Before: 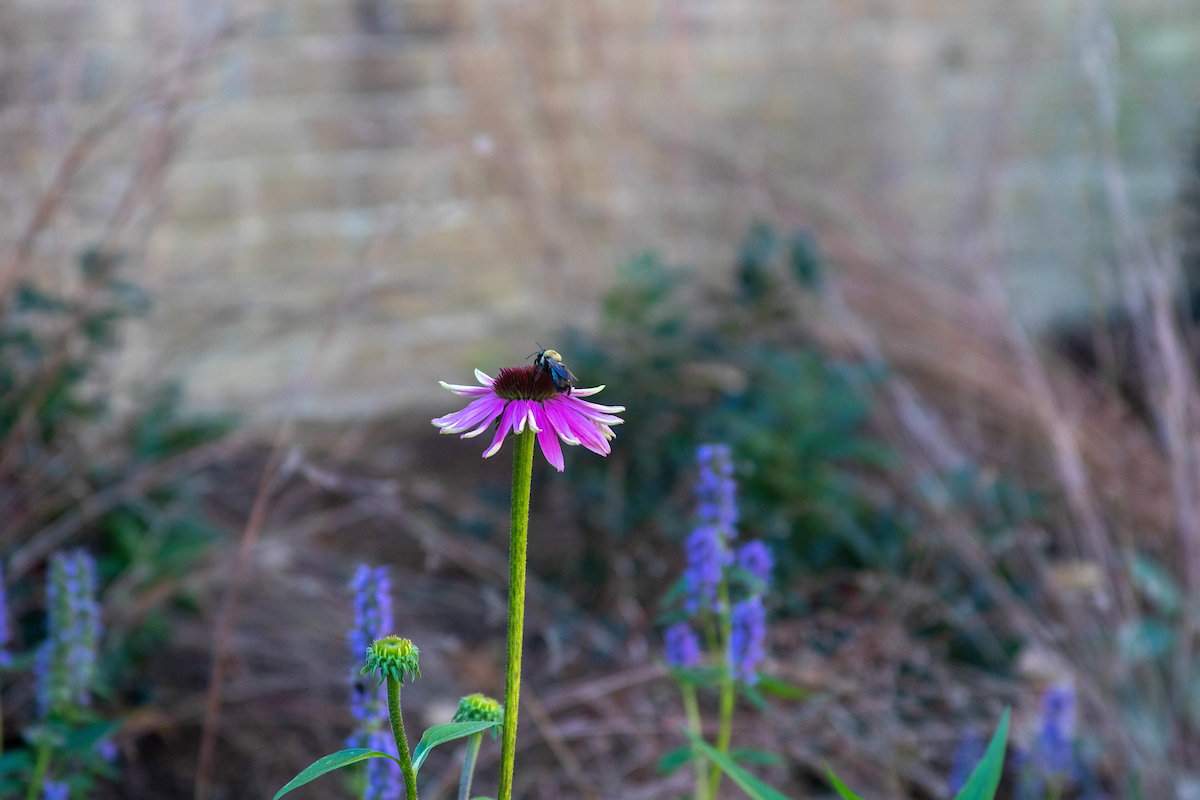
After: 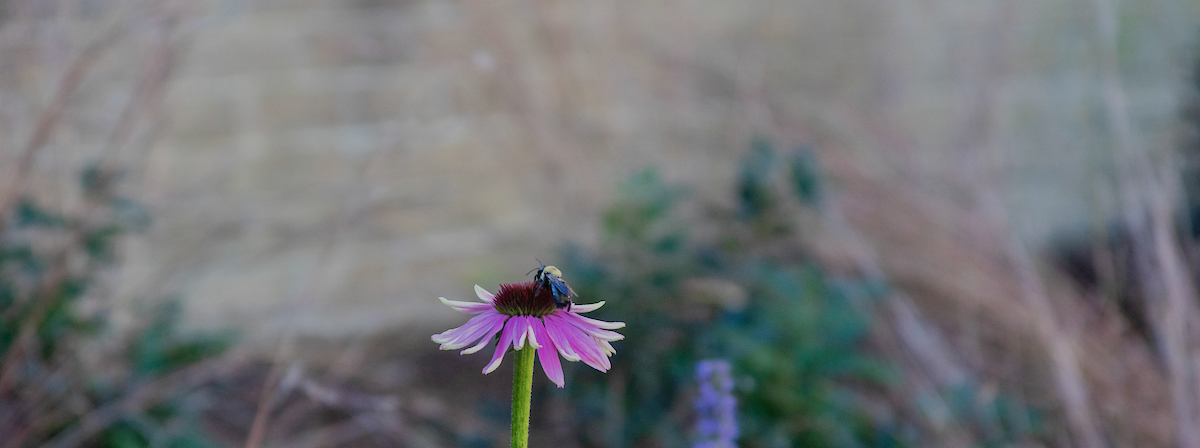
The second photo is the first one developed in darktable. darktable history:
color zones: curves: ch0 [(0, 0.558) (0.143, 0.559) (0.286, 0.529) (0.429, 0.505) (0.571, 0.5) (0.714, 0.5) (0.857, 0.5) (1, 0.558)]; ch1 [(0, 0.469) (0.01, 0.469) (0.12, 0.446) (0.248, 0.469) (0.5, 0.5) (0.748, 0.5) (0.99, 0.469) (1, 0.469)]
sigmoid: contrast 1.05, skew -0.15
crop and rotate: top 10.605%, bottom 33.274%
